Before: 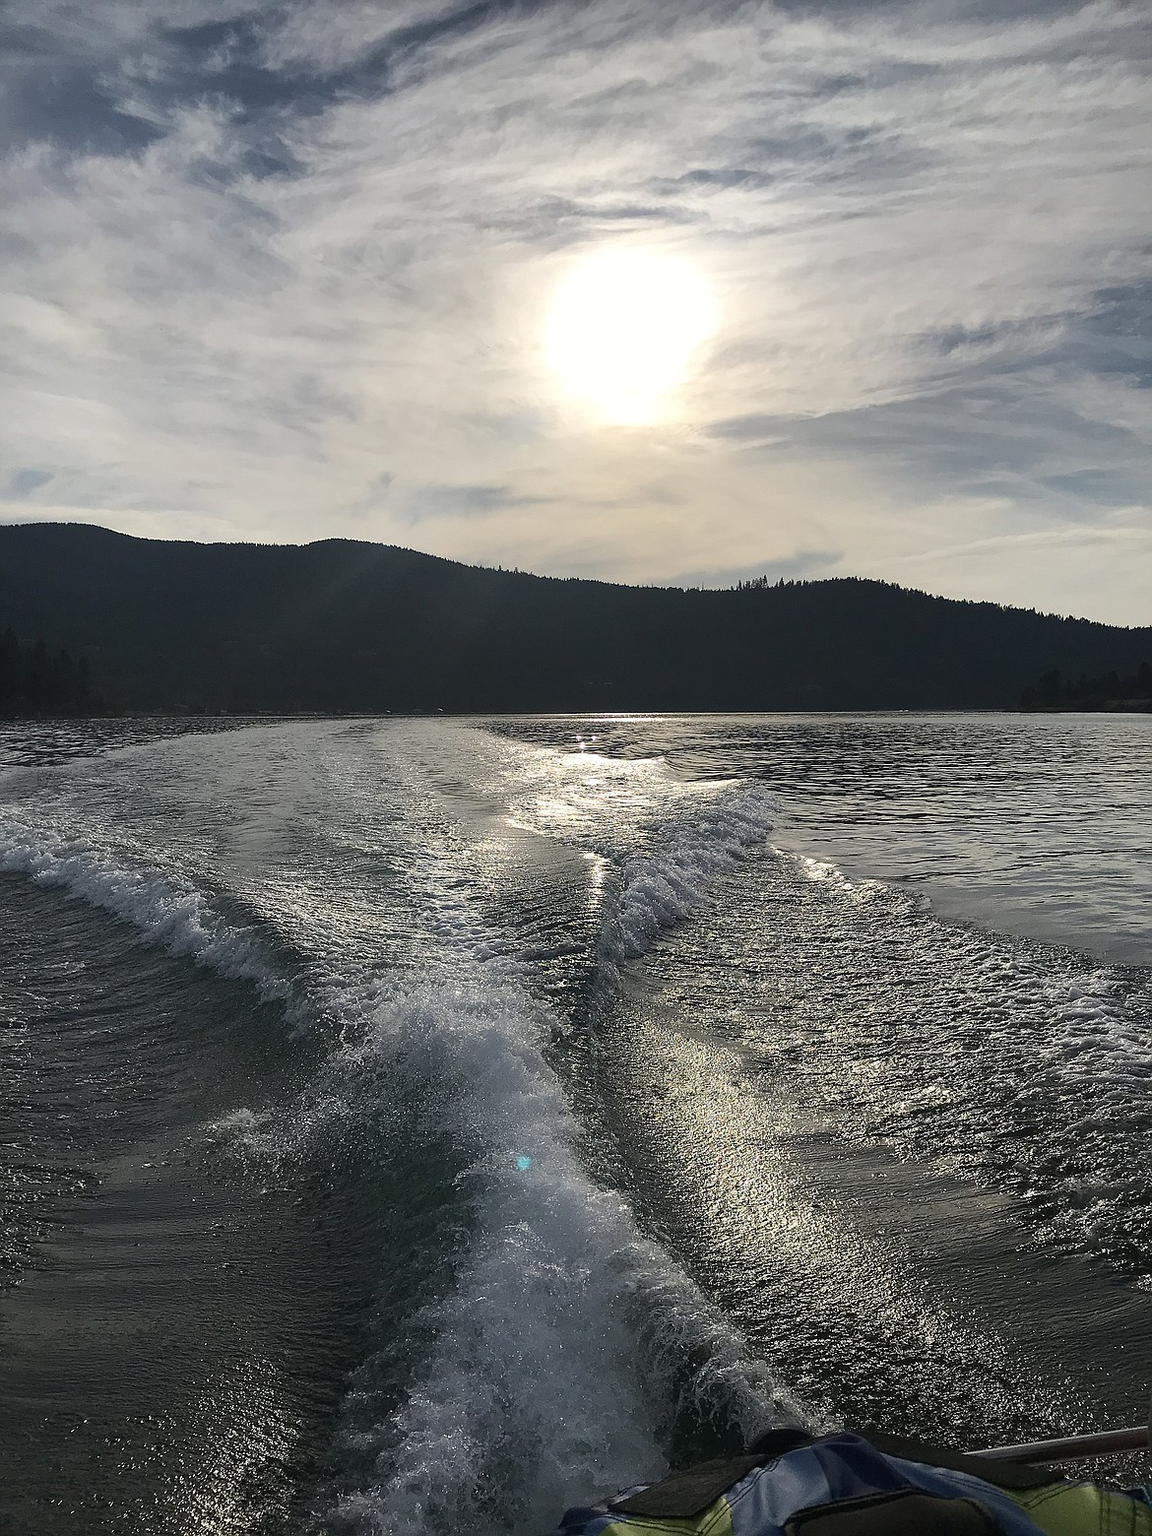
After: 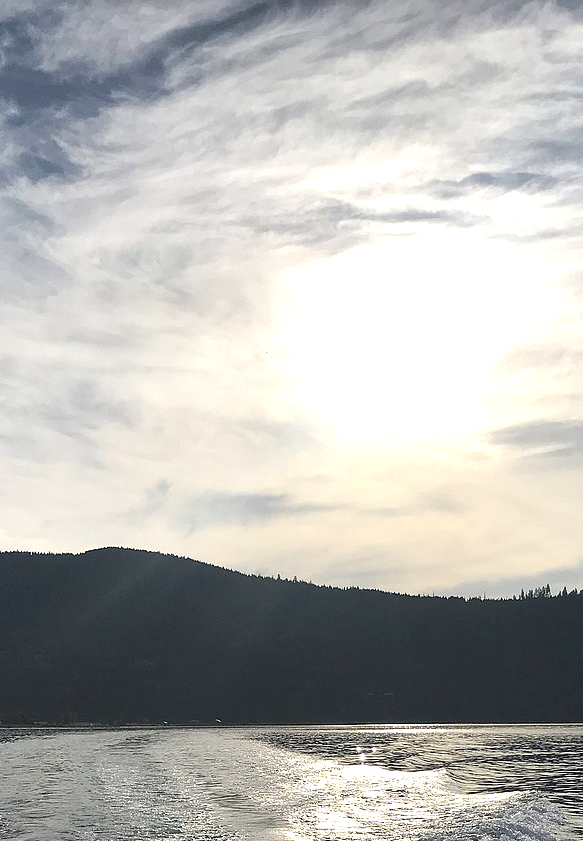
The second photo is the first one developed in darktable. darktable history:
exposure: exposure 0.603 EV, compensate highlight preservation false
crop: left 19.652%, right 30.517%, bottom 46.072%
